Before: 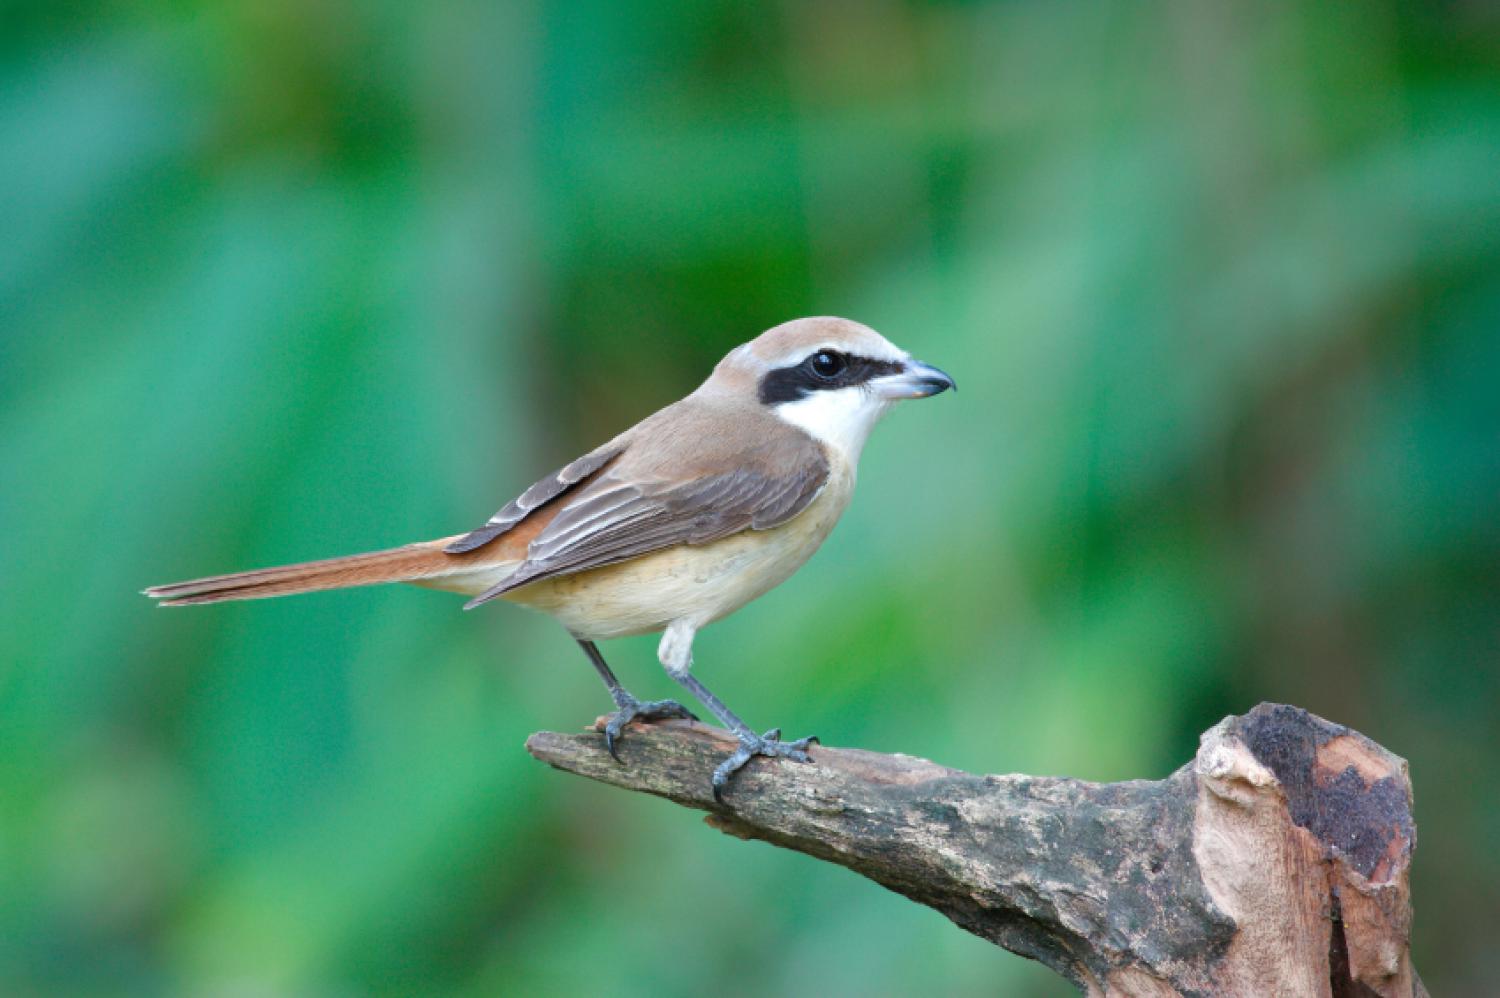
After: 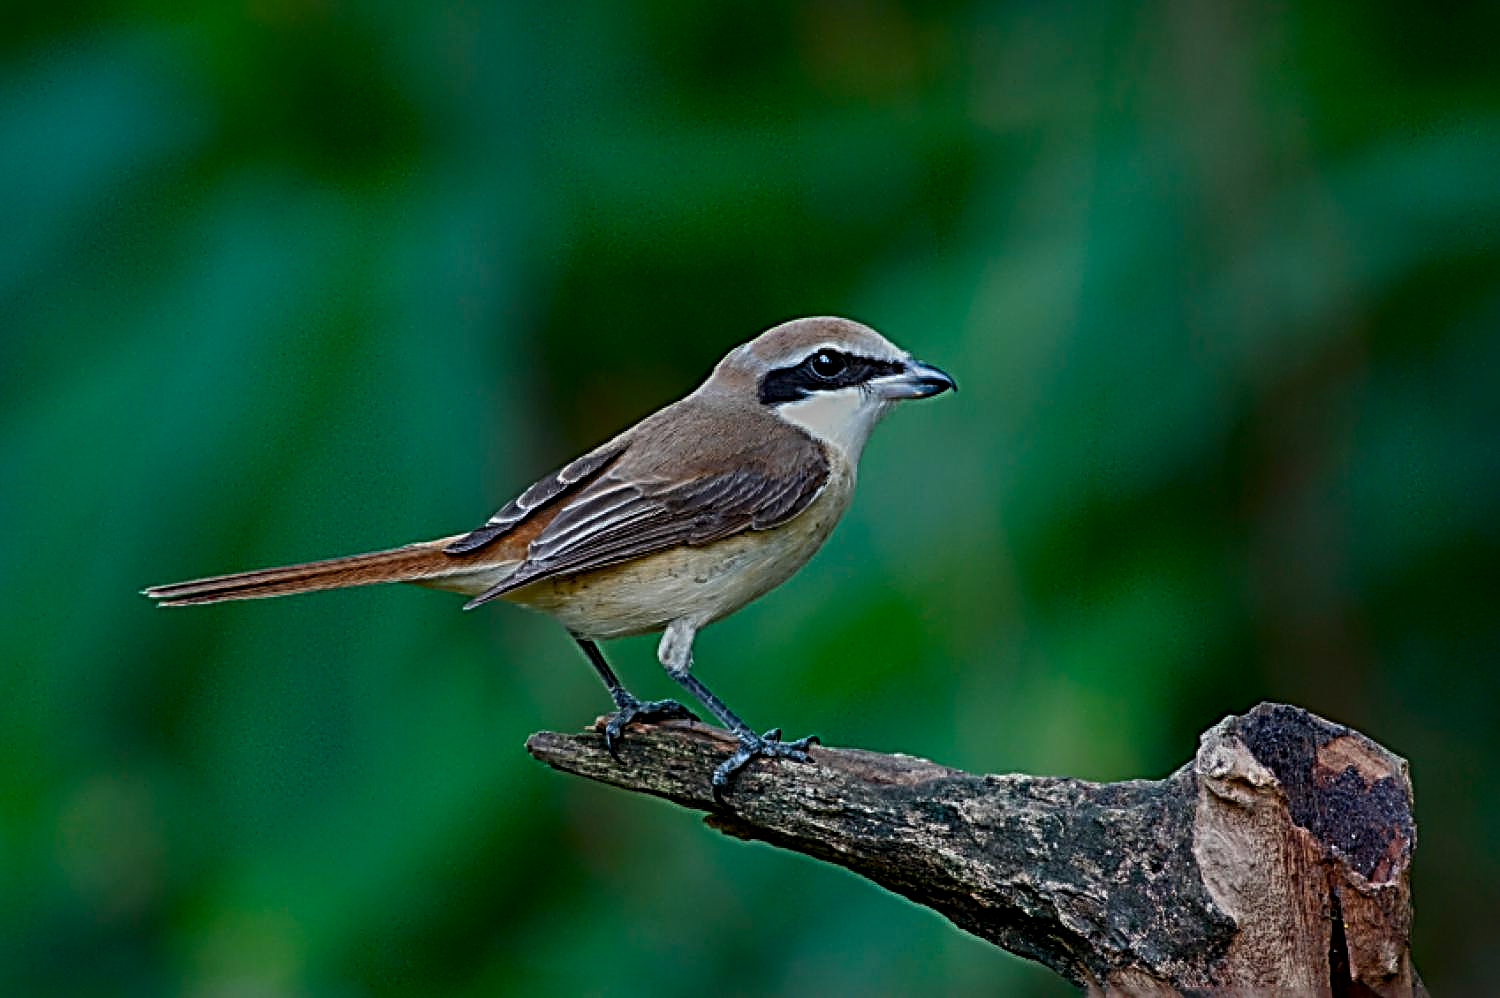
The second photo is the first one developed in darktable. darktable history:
contrast brightness saturation: contrast 0.13, brightness -0.05, saturation 0.16
sharpen: radius 4.001, amount 2
exposure: exposure -1.468 EV, compensate highlight preservation false
local contrast: detail 142%
color balance rgb: perceptual saturation grading › global saturation 20%, global vibrance 20%
